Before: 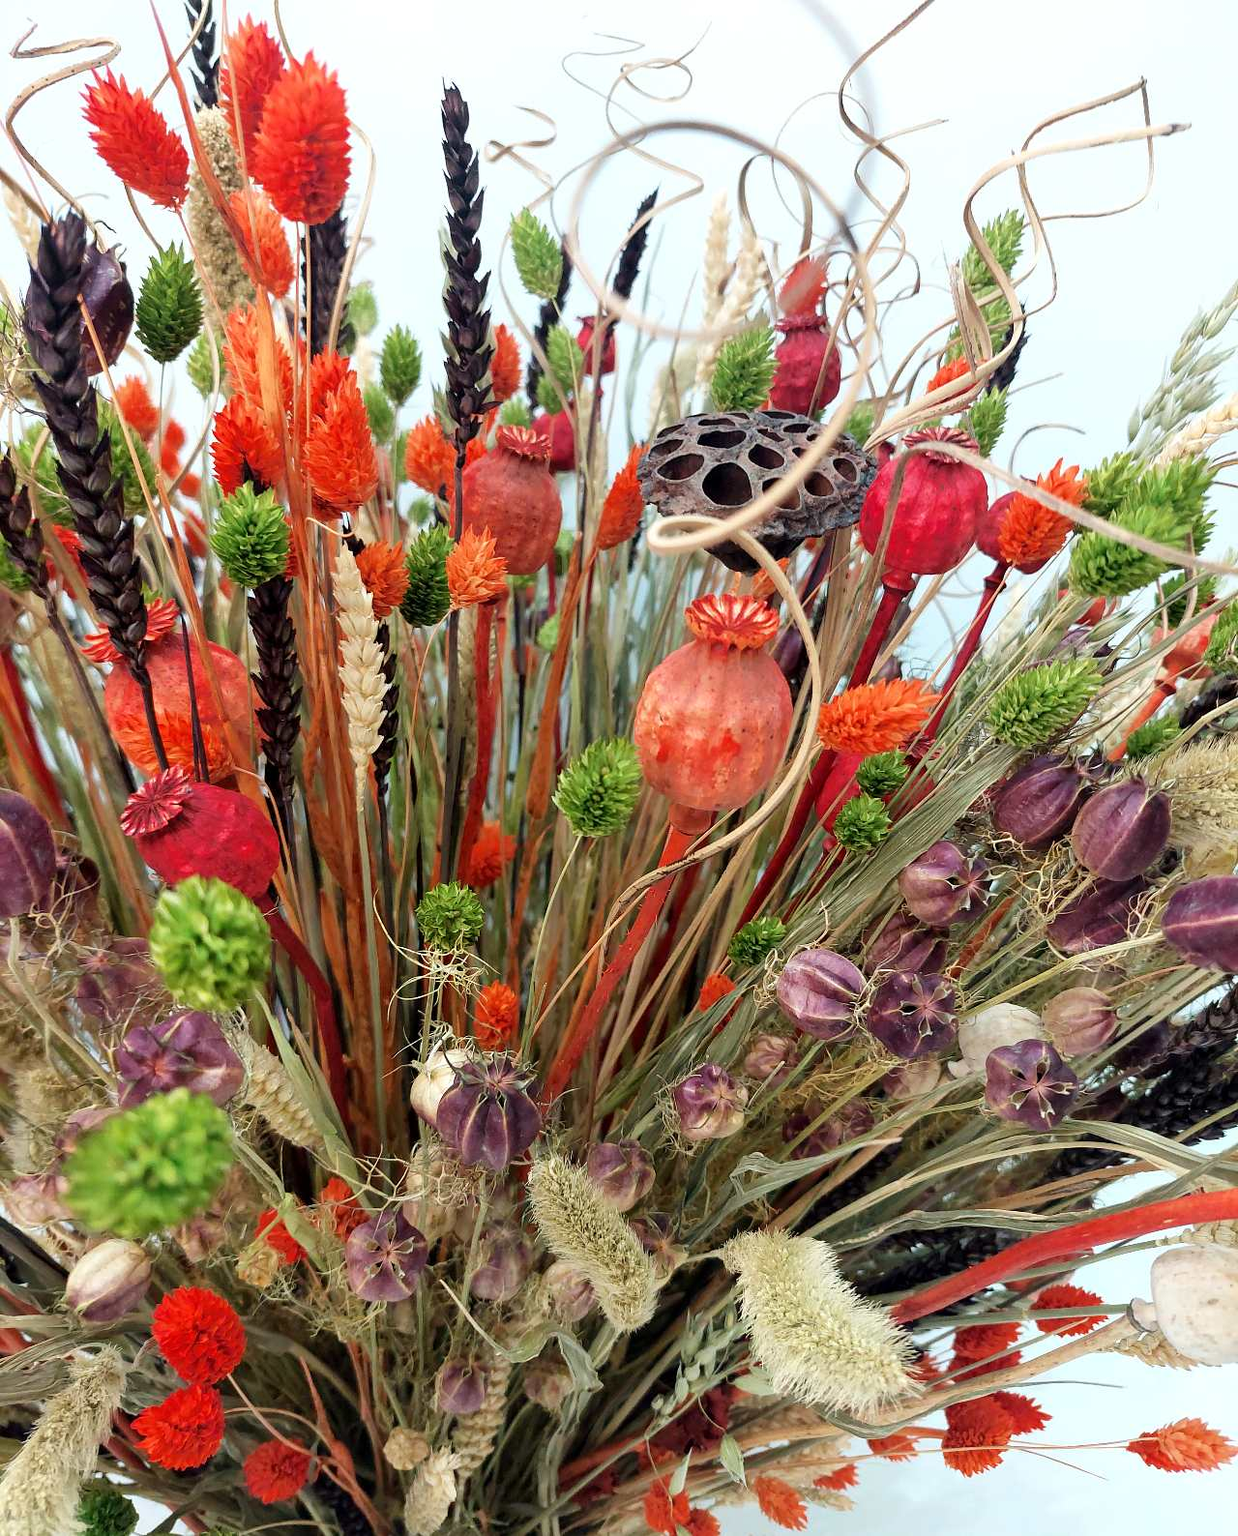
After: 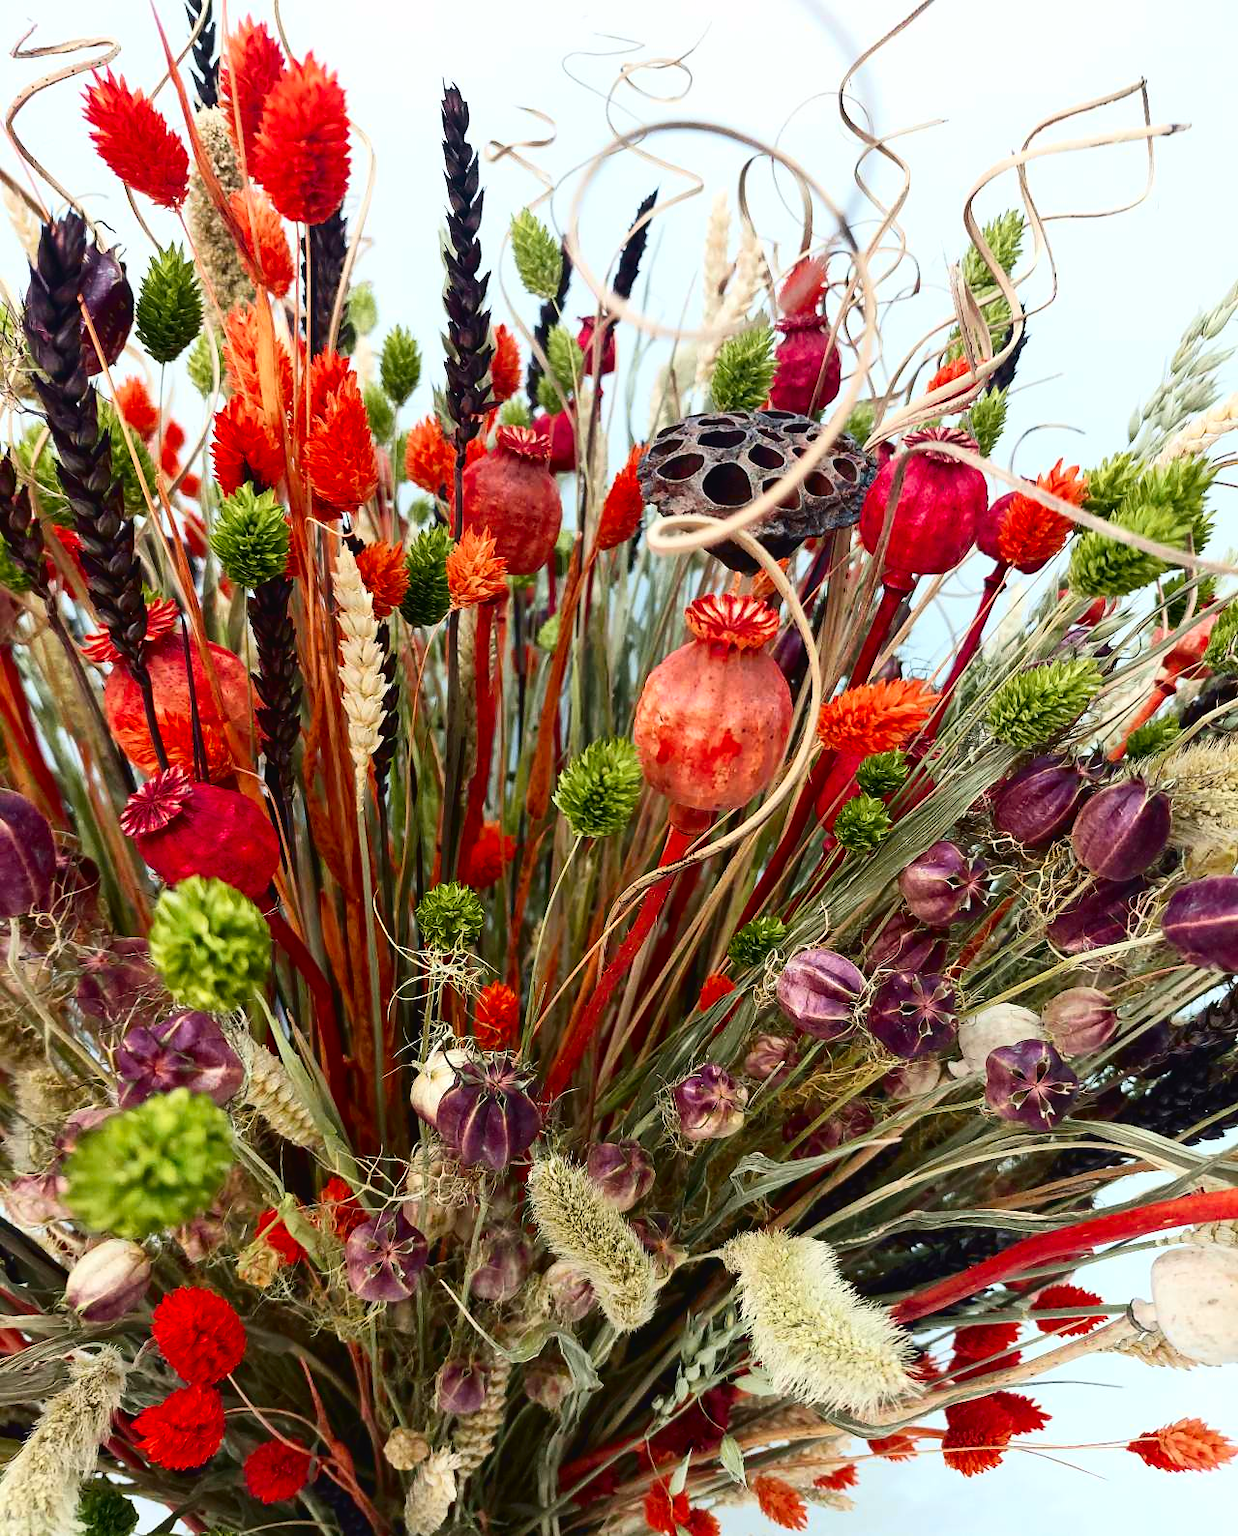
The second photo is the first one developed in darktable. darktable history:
contrast brightness saturation: contrast 0.2, brightness -0.11, saturation 0.1
tone curve: curves: ch0 [(0, 0.024) (0.119, 0.146) (0.474, 0.485) (0.718, 0.739) (0.817, 0.839) (1, 0.998)]; ch1 [(0, 0) (0.377, 0.416) (0.439, 0.451) (0.477, 0.477) (0.501, 0.503) (0.538, 0.544) (0.58, 0.602) (0.664, 0.676) (0.783, 0.804) (1, 1)]; ch2 [(0, 0) (0.38, 0.405) (0.463, 0.456) (0.498, 0.497) (0.524, 0.535) (0.578, 0.576) (0.648, 0.665) (1, 1)], color space Lab, independent channels, preserve colors none
